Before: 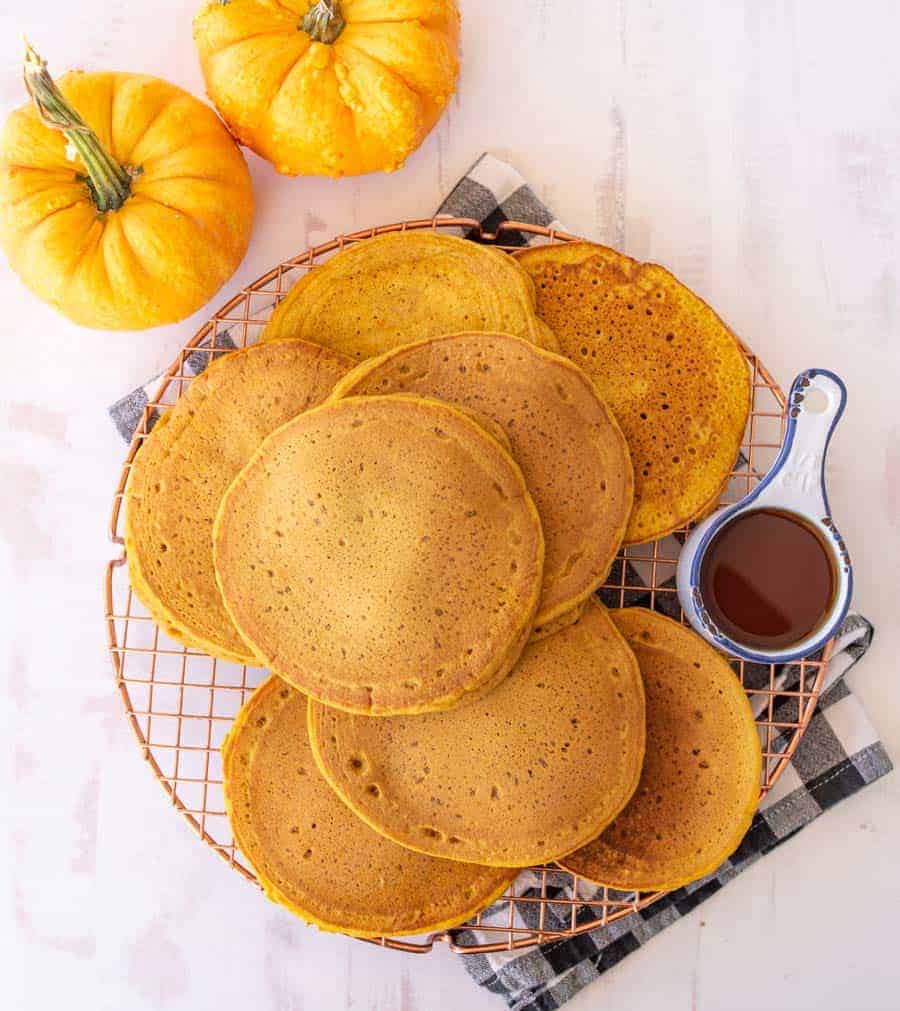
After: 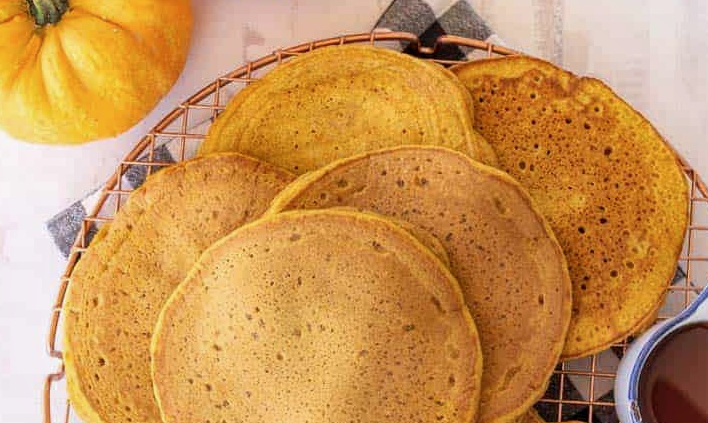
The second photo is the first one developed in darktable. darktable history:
exposure: exposure -0.461 EV, compensate highlight preservation false
crop: left 6.922%, top 18.432%, right 14.37%, bottom 39.704%
shadows and highlights: radius 113.65, shadows 51.63, white point adjustment 9.06, highlights -3.56, soften with gaussian
local contrast: mode bilateral grid, contrast 21, coarseness 50, detail 119%, midtone range 0.2
